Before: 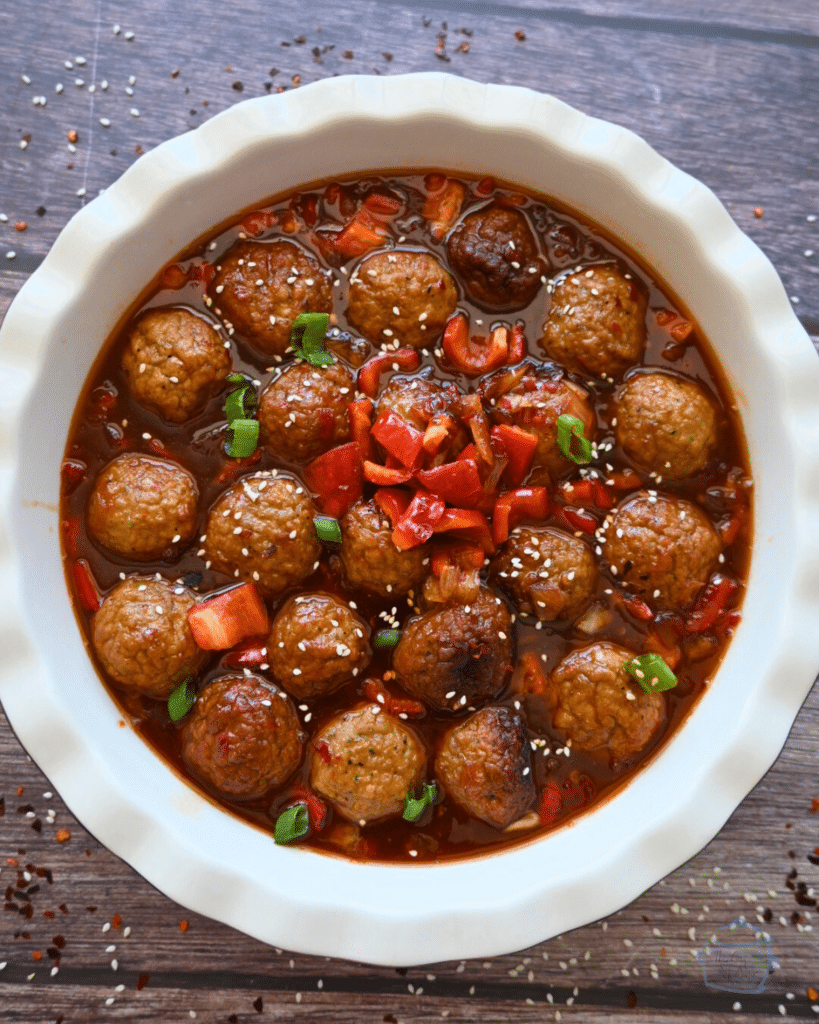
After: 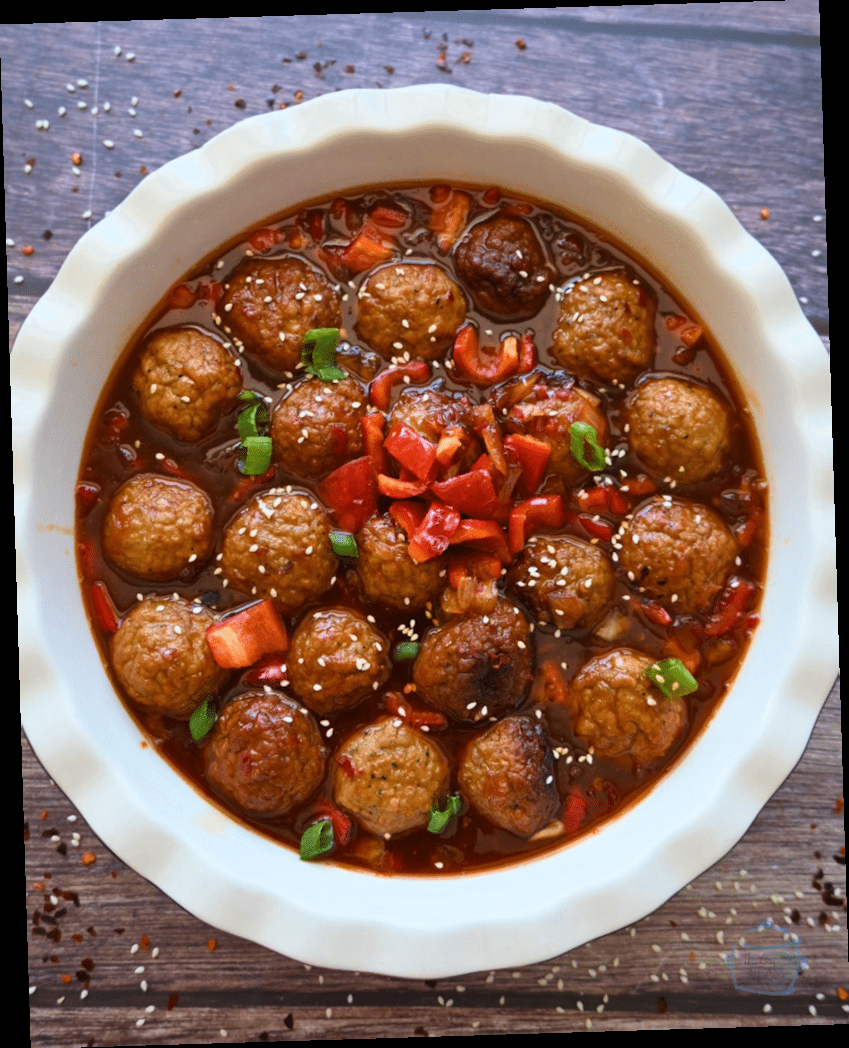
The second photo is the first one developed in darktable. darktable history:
velvia: on, module defaults
rotate and perspective: rotation -1.75°, automatic cropping off
